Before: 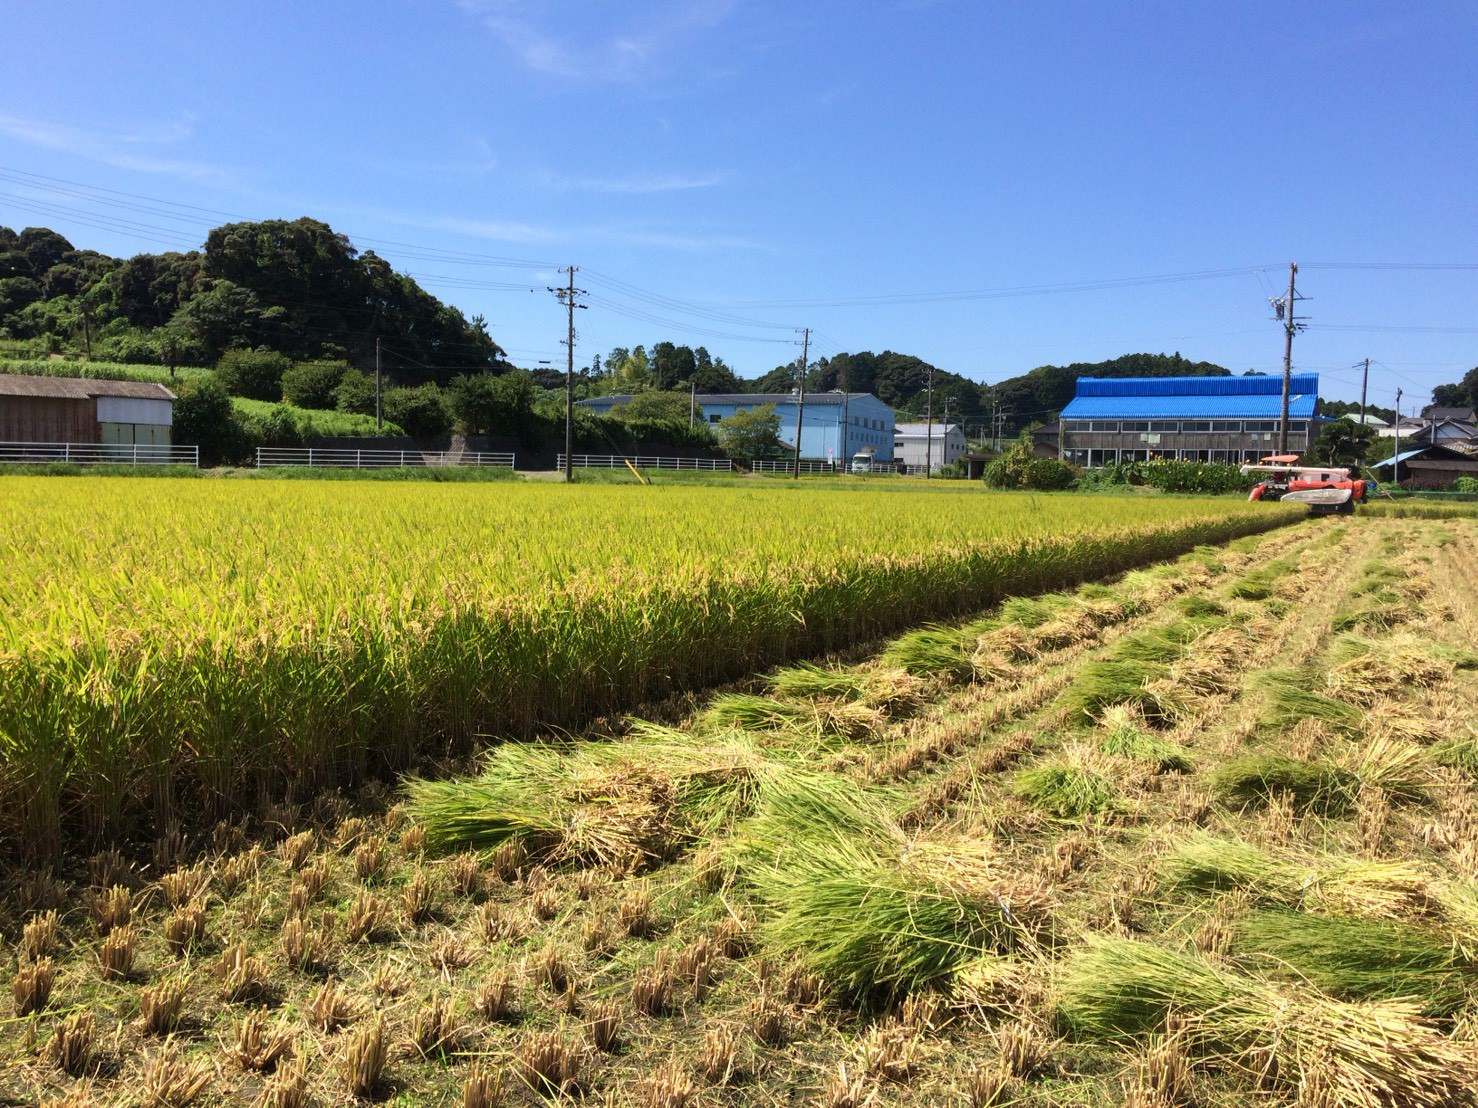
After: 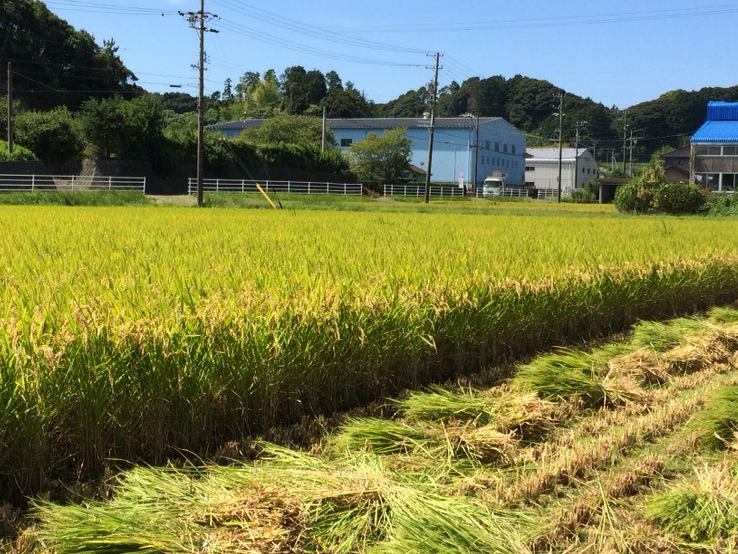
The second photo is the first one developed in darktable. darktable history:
rgb curve: curves: ch2 [(0, 0) (0.567, 0.512) (1, 1)], mode RGB, independent channels
crop: left 25%, top 25%, right 25%, bottom 25%
